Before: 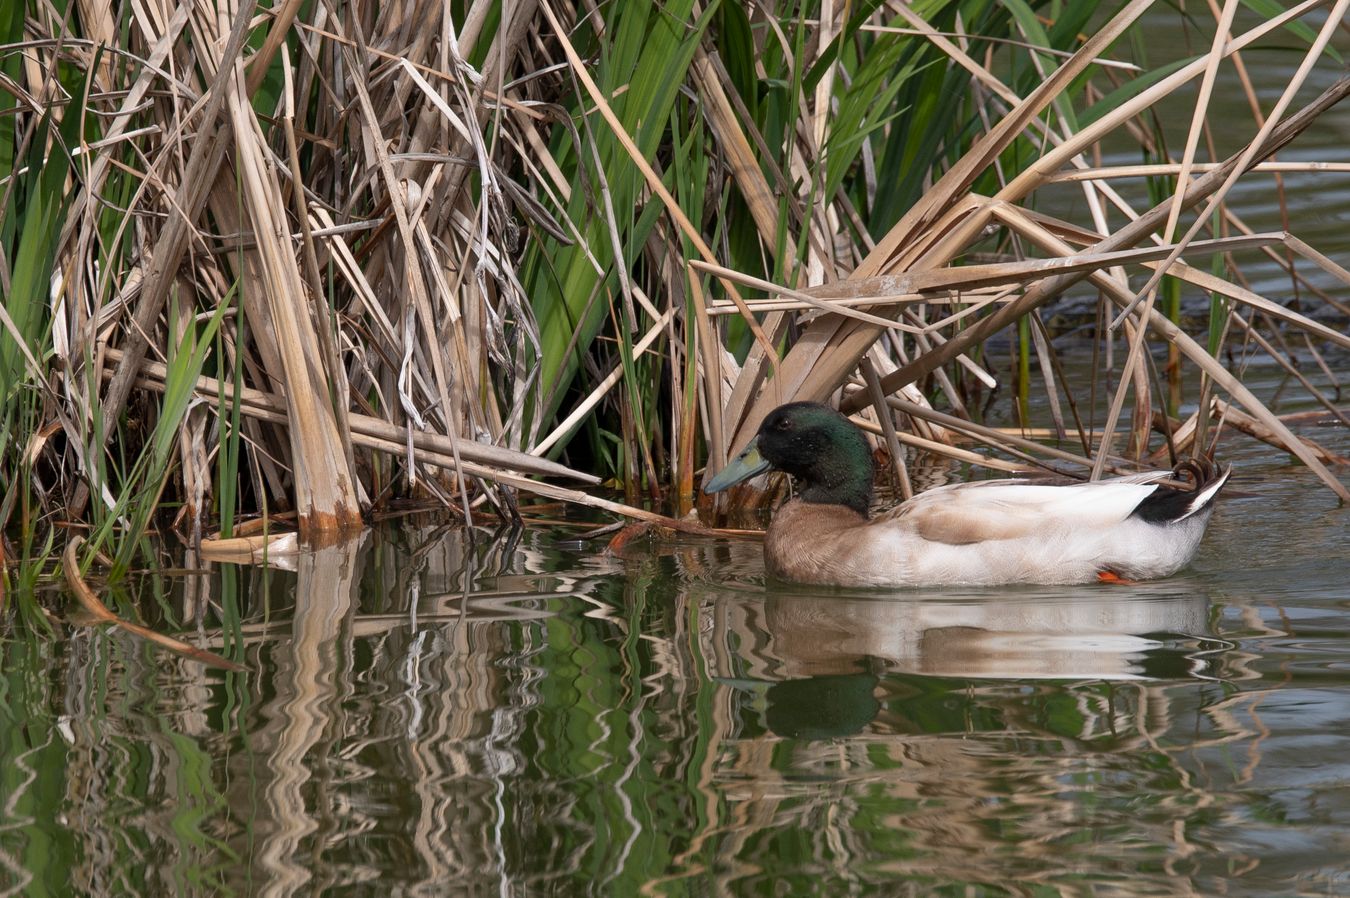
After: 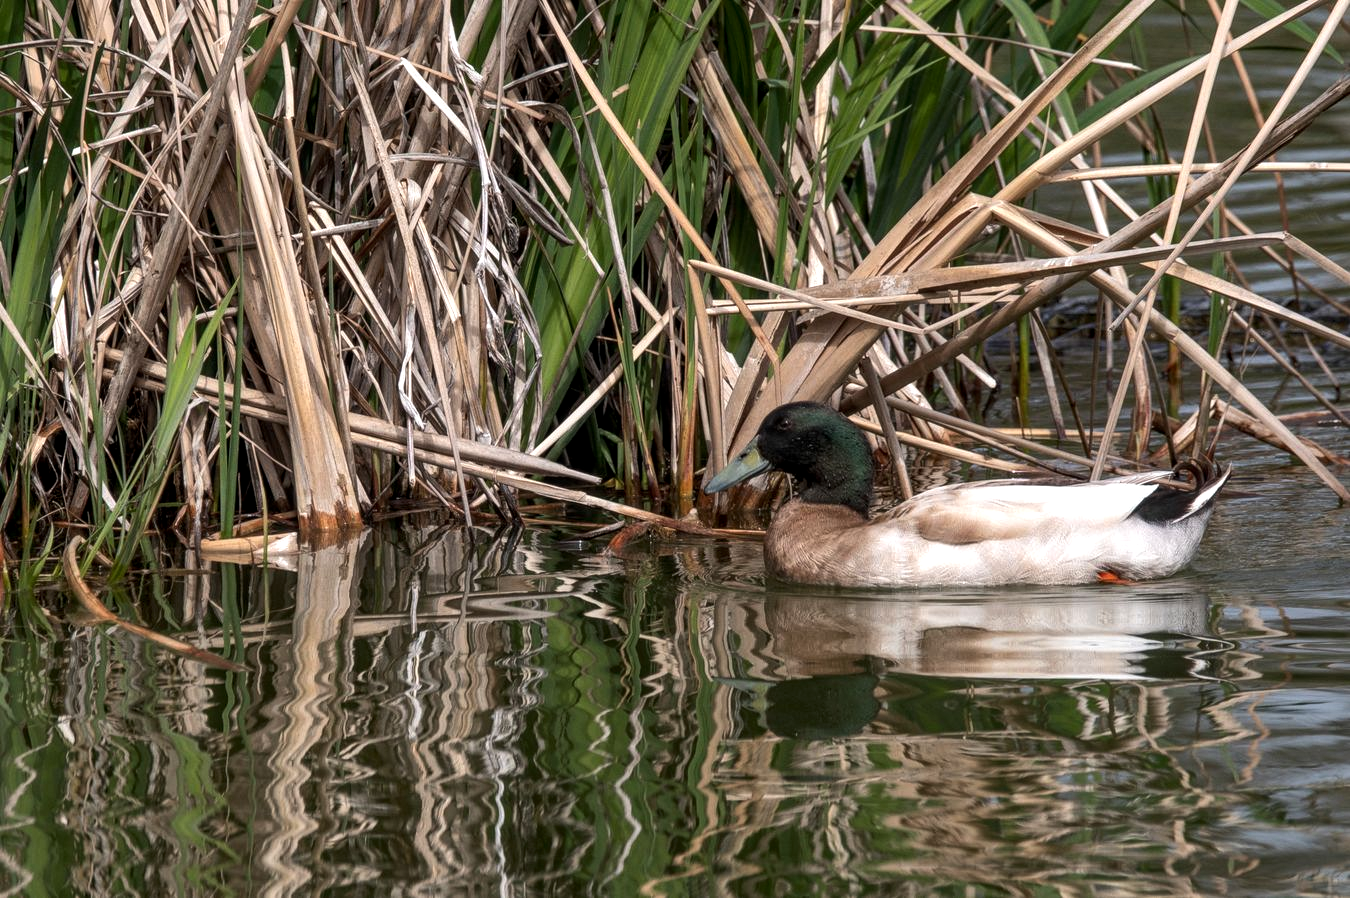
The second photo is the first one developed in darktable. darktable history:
tone equalizer: -8 EV -0.385 EV, -7 EV -0.424 EV, -6 EV -0.31 EV, -5 EV -0.209 EV, -3 EV 0.197 EV, -2 EV 0.325 EV, -1 EV 0.415 EV, +0 EV 0.396 EV, edges refinement/feathering 500, mask exposure compensation -1.57 EV, preserve details no
local contrast: detail 130%
